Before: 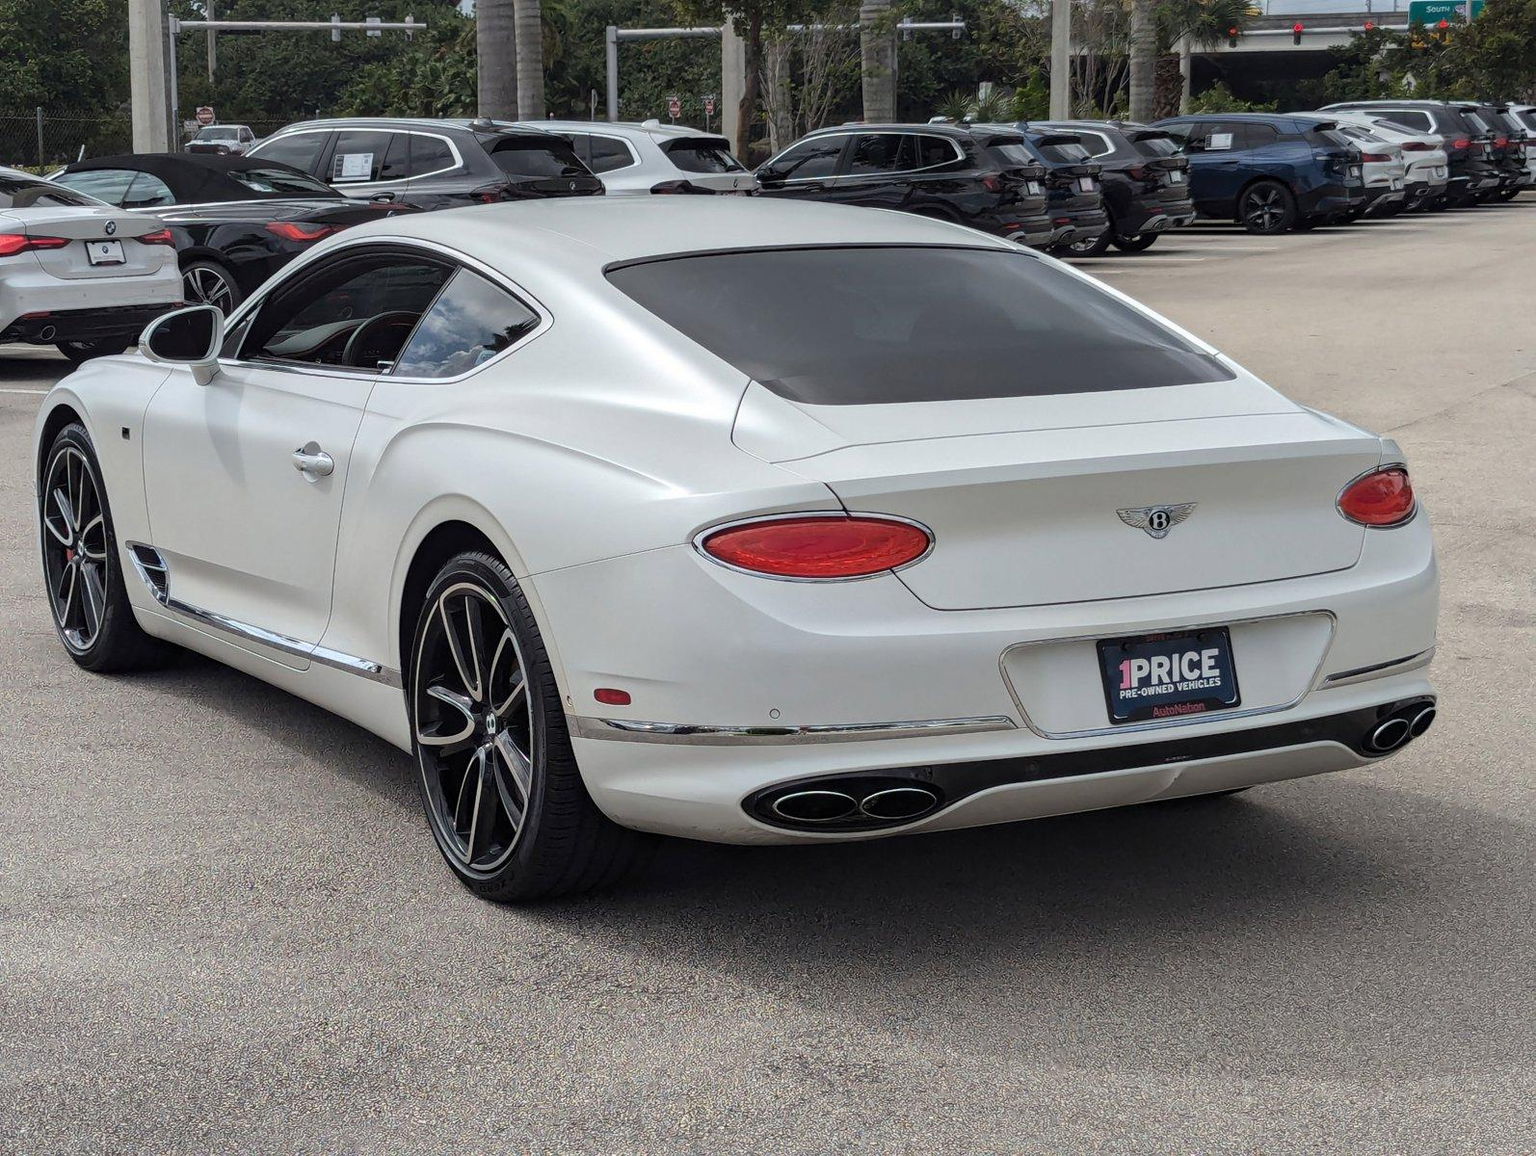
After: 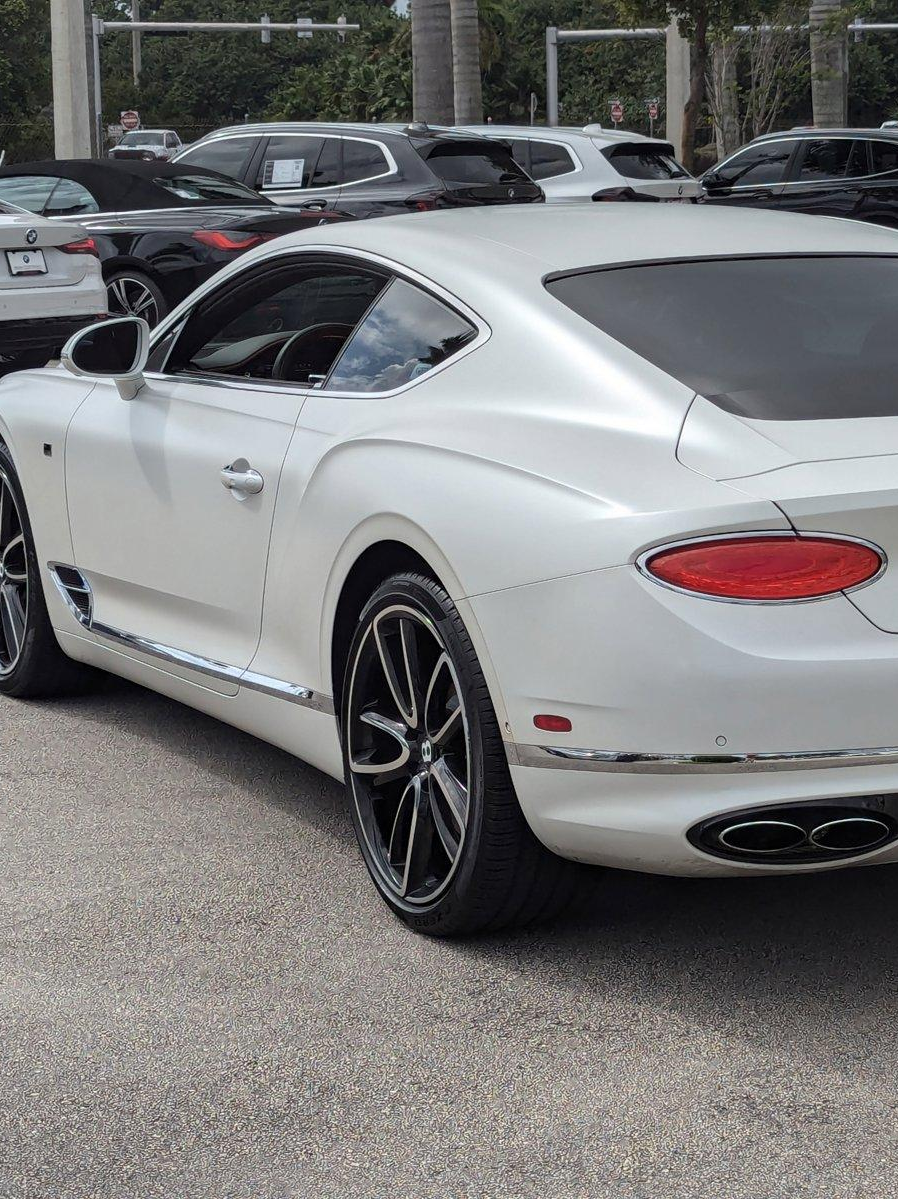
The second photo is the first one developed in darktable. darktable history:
crop: left 5.265%, right 38.389%
